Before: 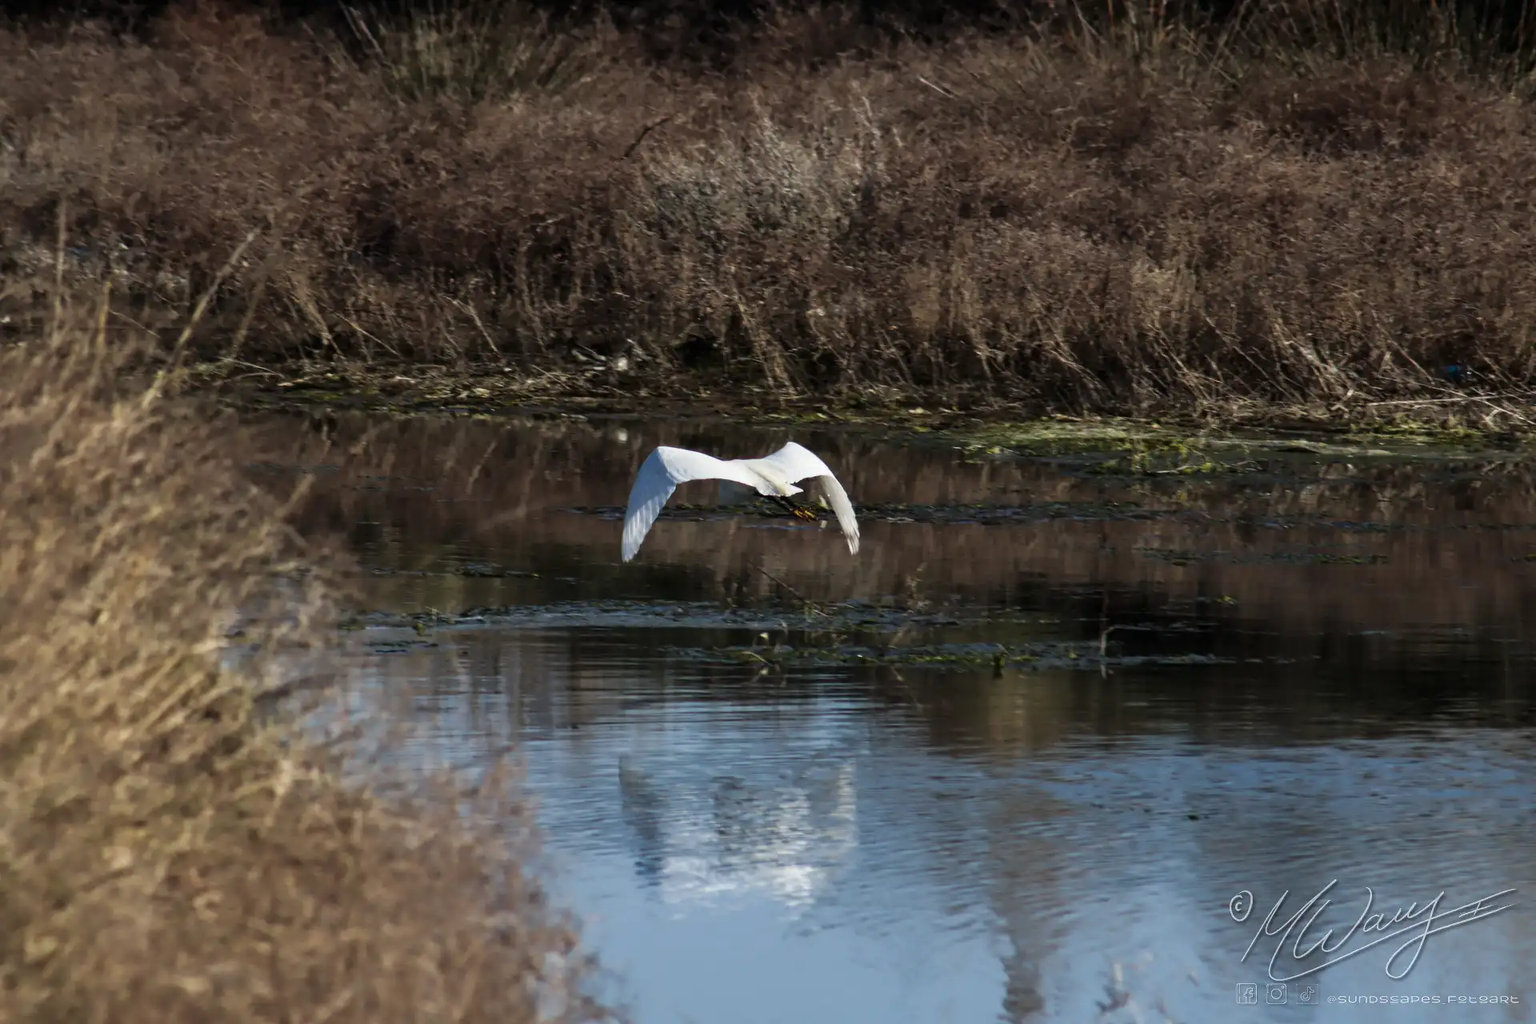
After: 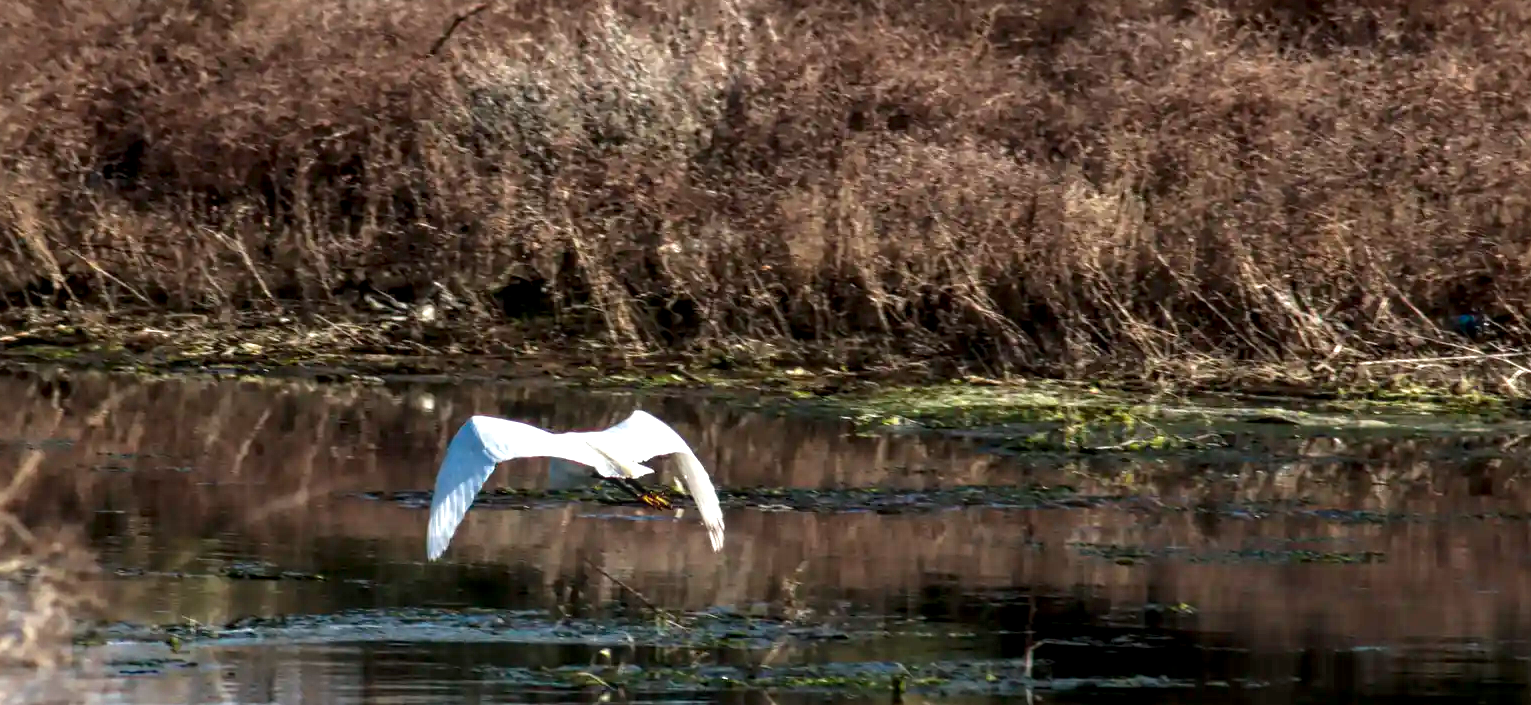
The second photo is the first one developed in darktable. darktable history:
exposure: exposure 1 EV, compensate highlight preservation false
crop: left 18.269%, top 11.119%, right 1.961%, bottom 33.417%
local contrast: on, module defaults
